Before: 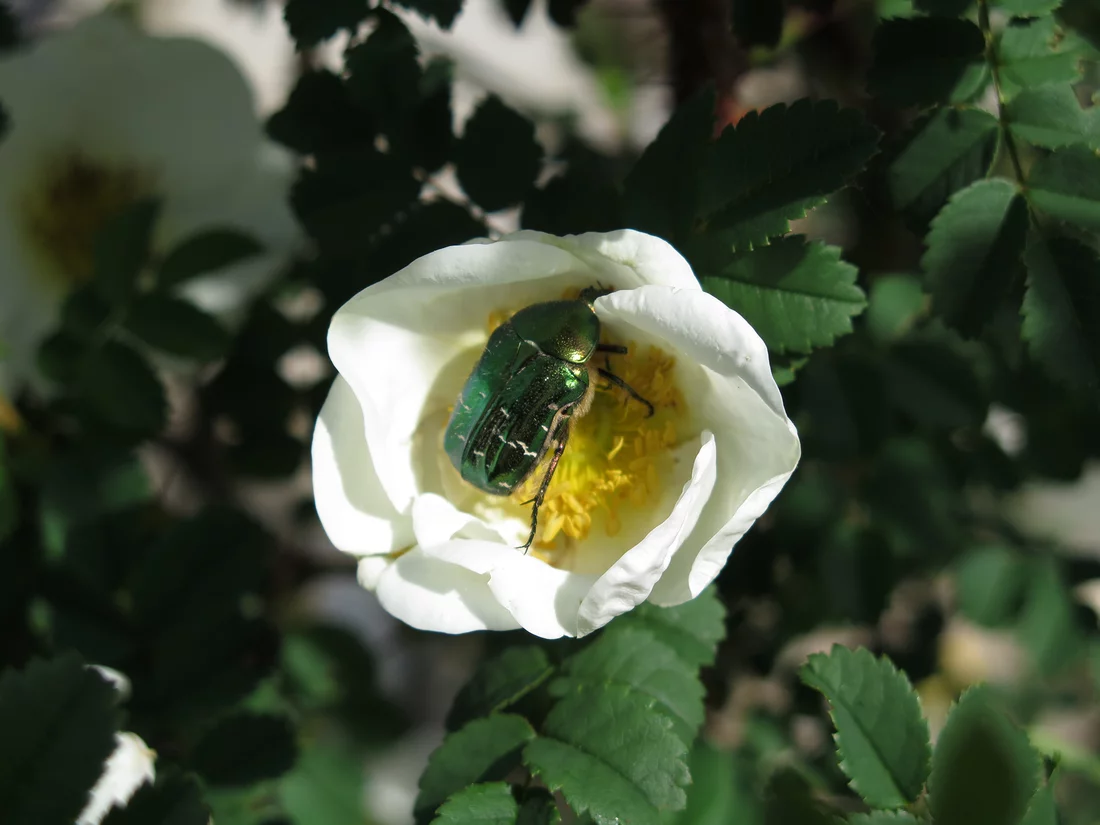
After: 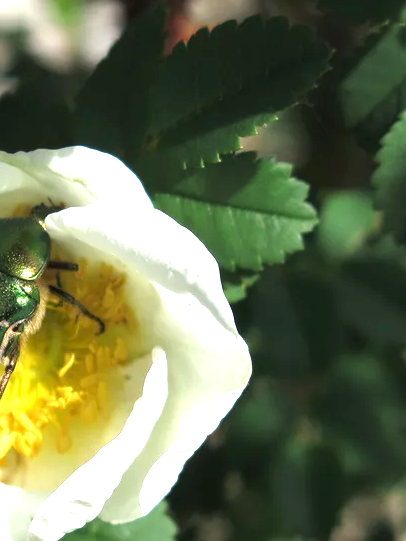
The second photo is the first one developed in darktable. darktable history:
crop and rotate: left 49.936%, top 10.094%, right 13.136%, bottom 24.256%
exposure: black level correction 0, exposure 1.2 EV, compensate exposure bias true, compensate highlight preservation false
